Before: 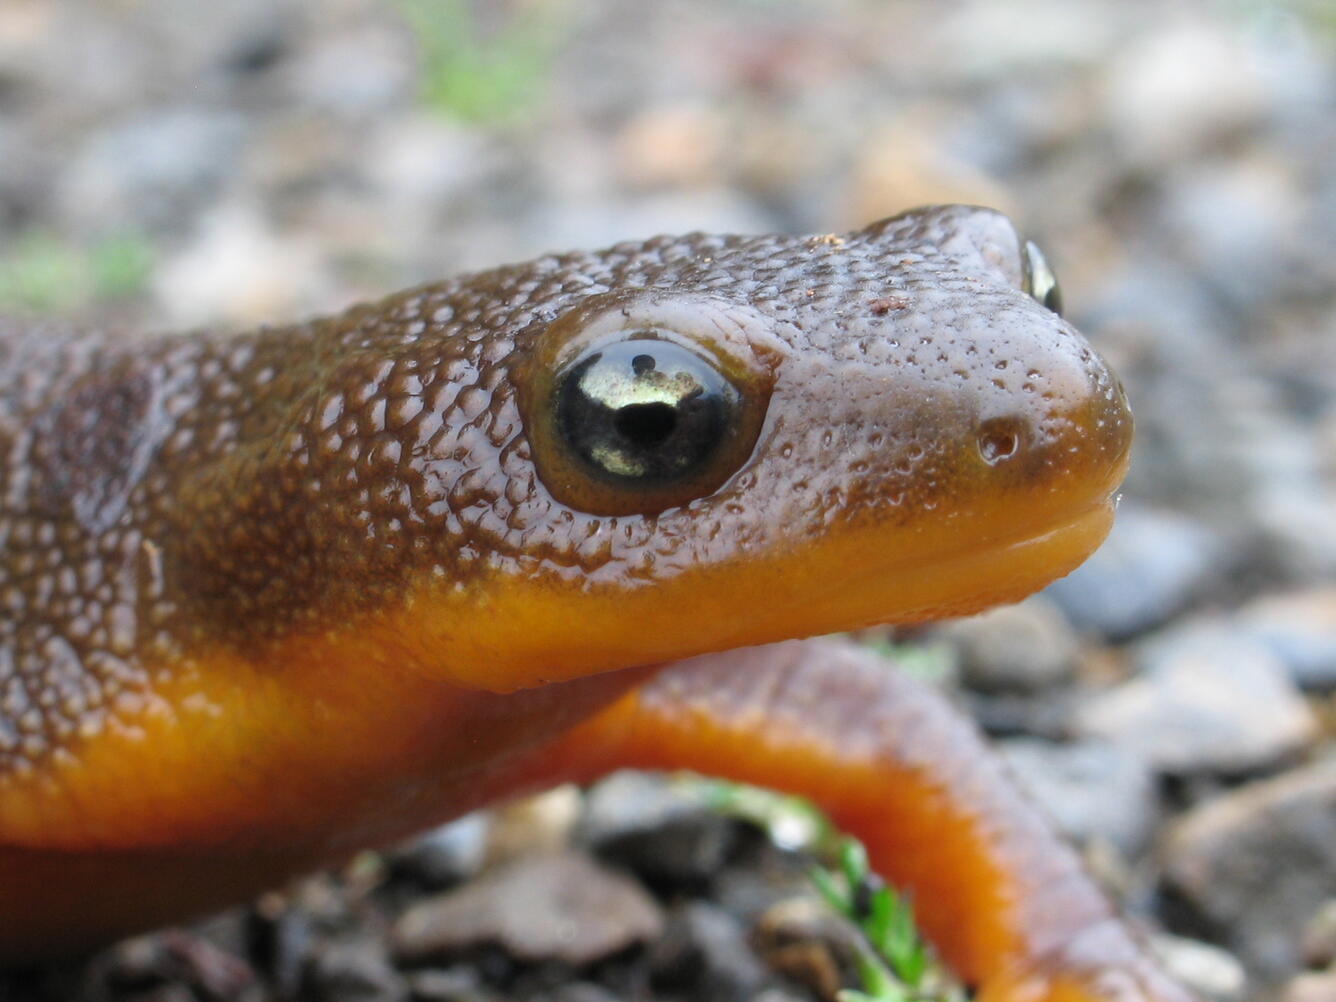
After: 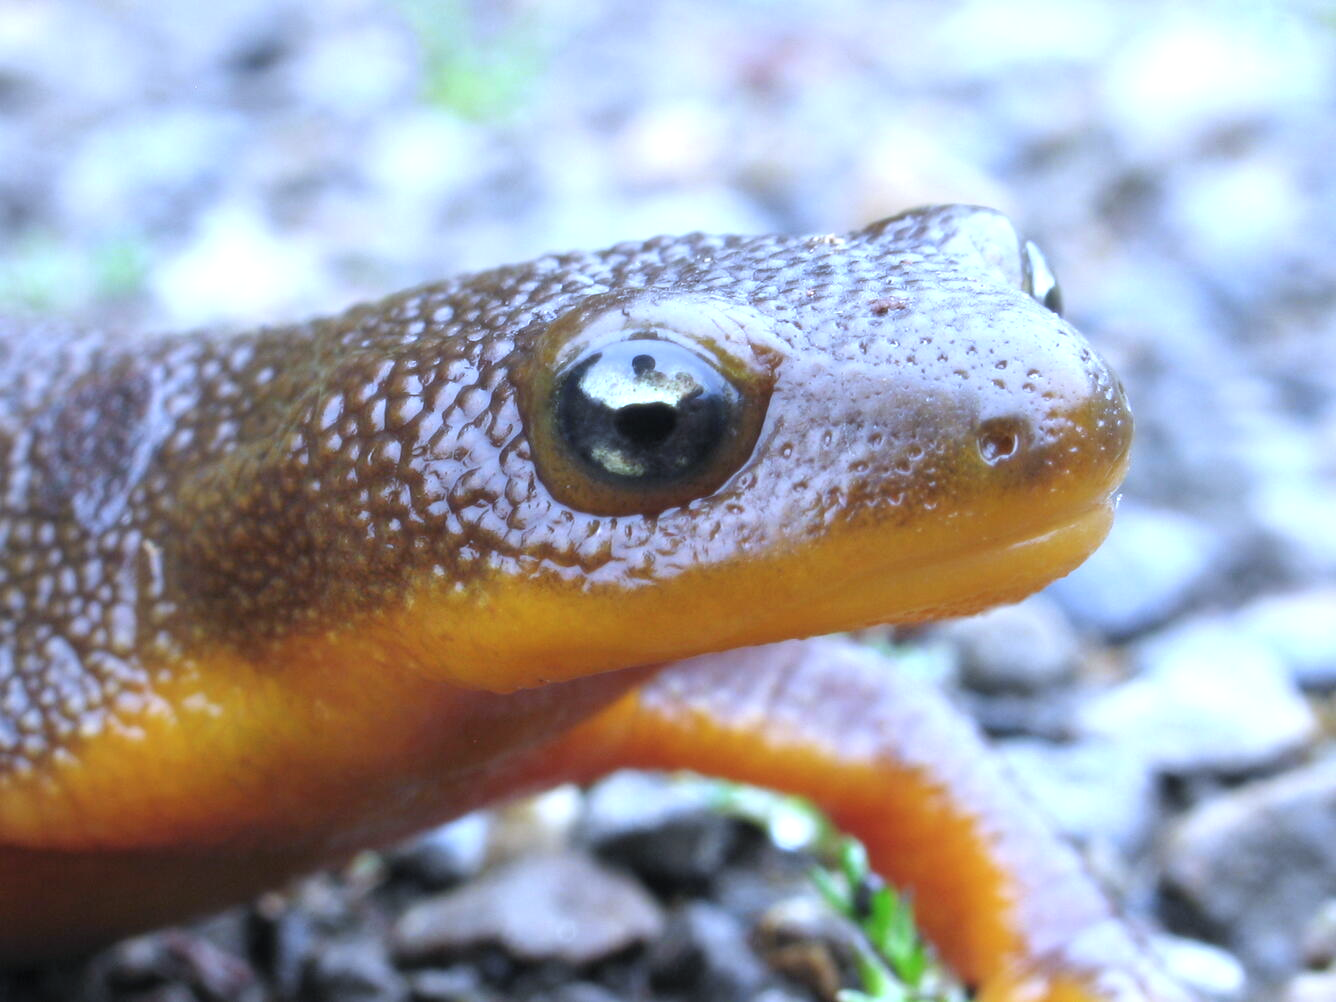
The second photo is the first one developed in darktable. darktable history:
white balance: red 0.871, blue 1.249
exposure: black level correction 0, exposure 0.7 EV, compensate exposure bias true, compensate highlight preservation false
soften: size 10%, saturation 50%, brightness 0.2 EV, mix 10%
